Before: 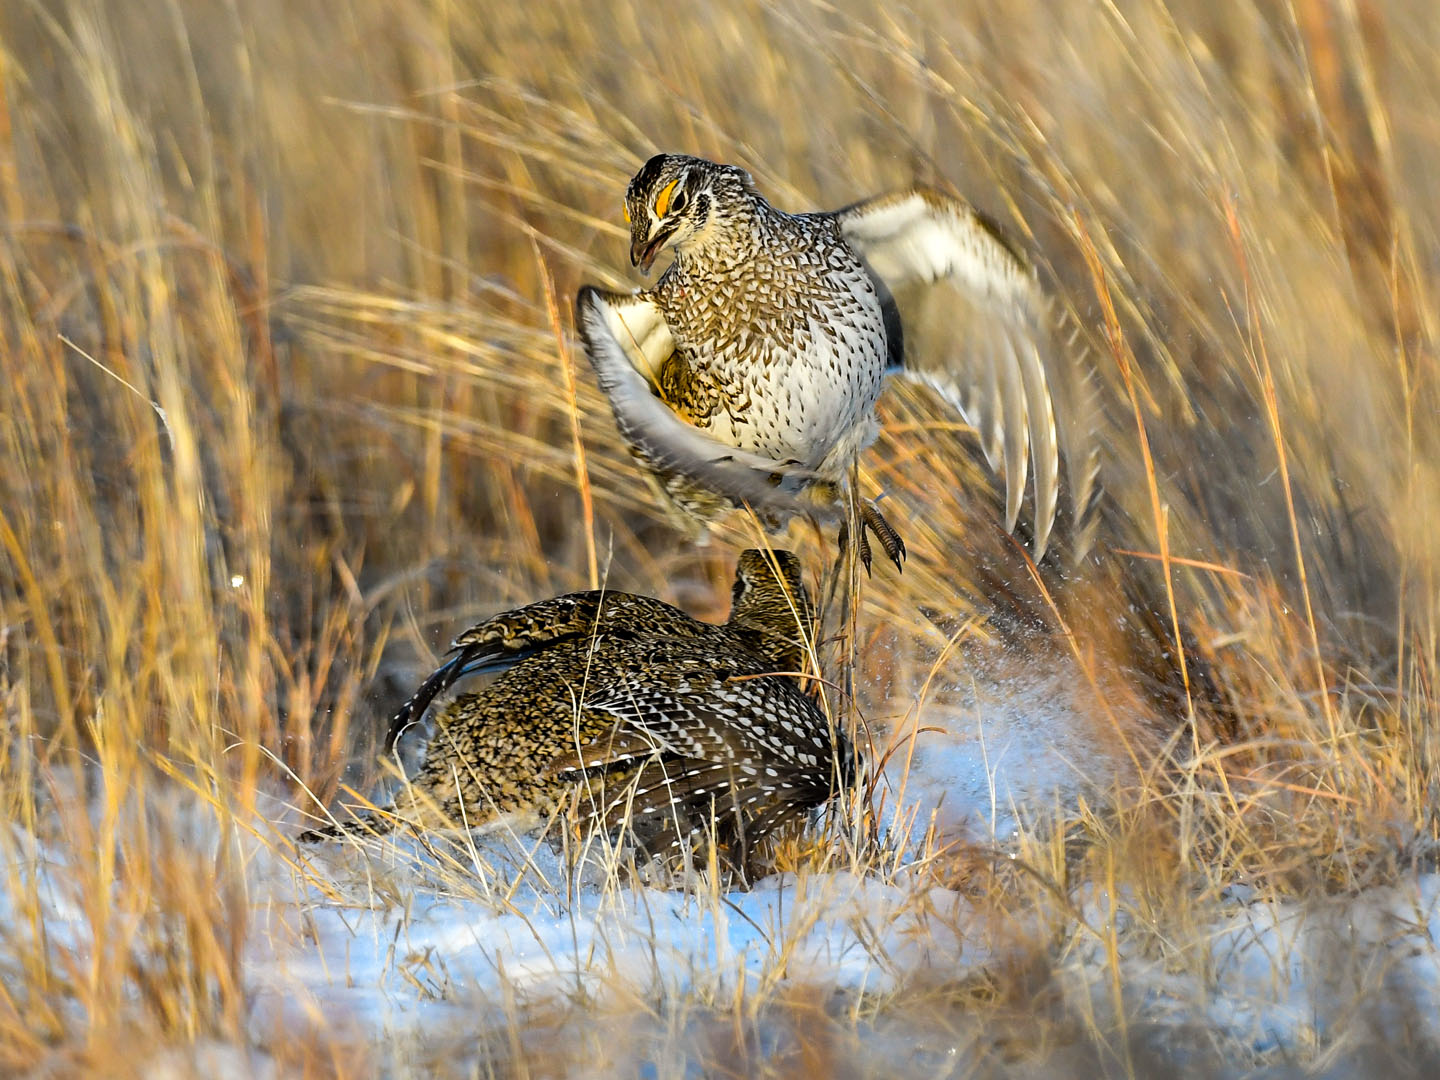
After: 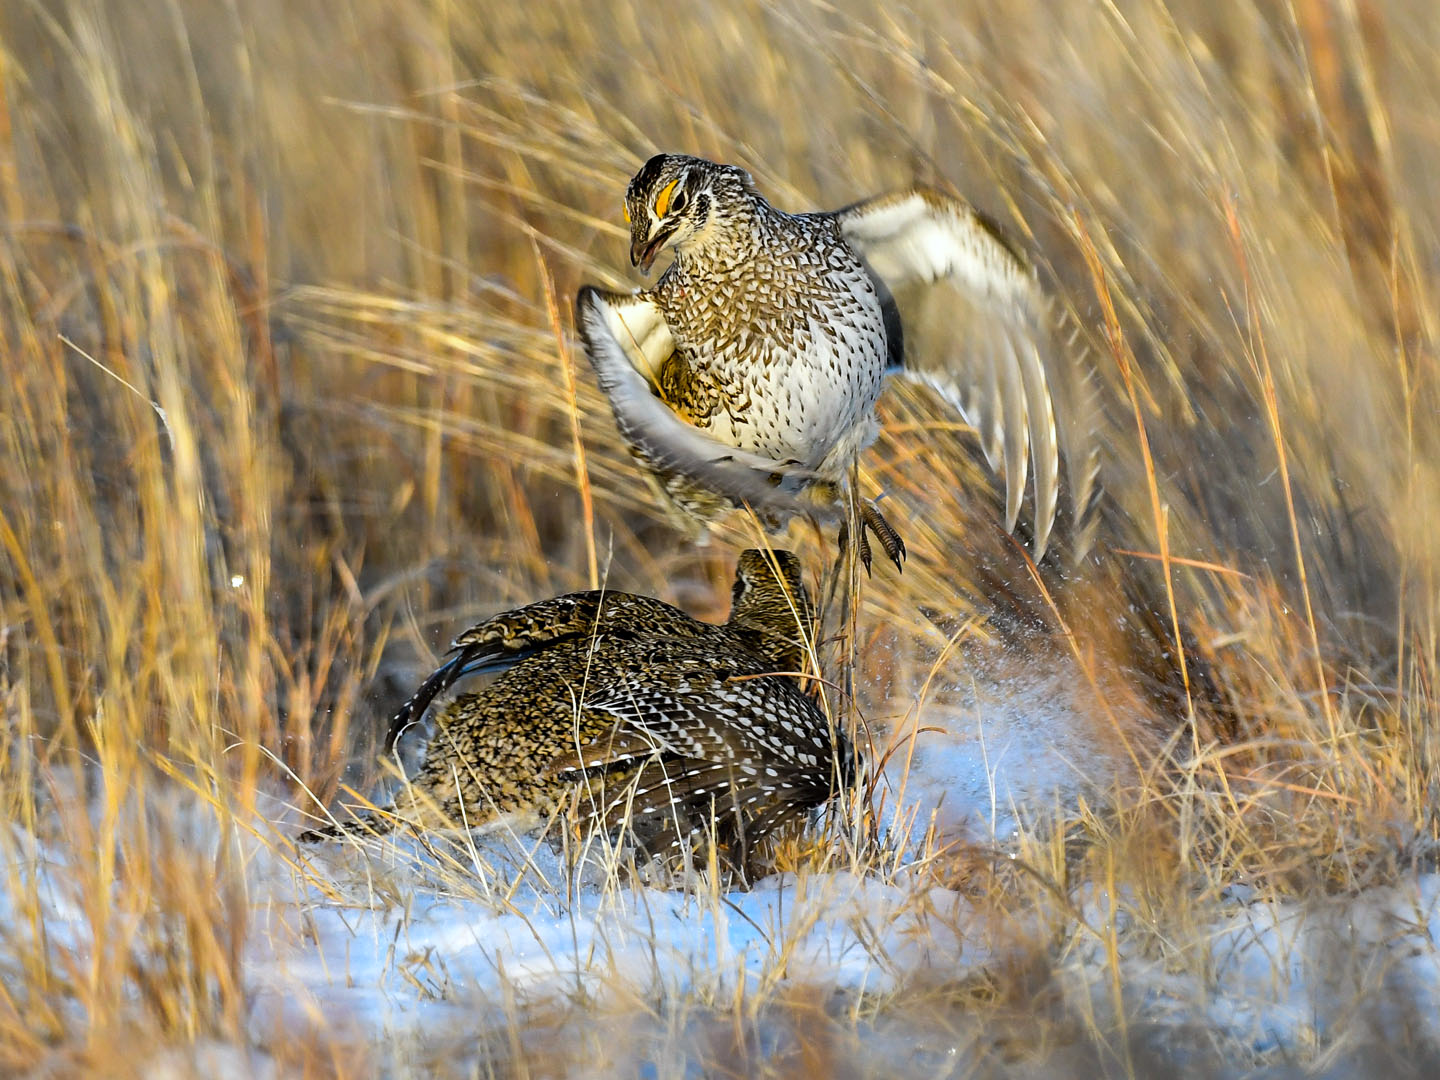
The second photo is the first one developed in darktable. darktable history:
white balance: red 0.98, blue 1.034
